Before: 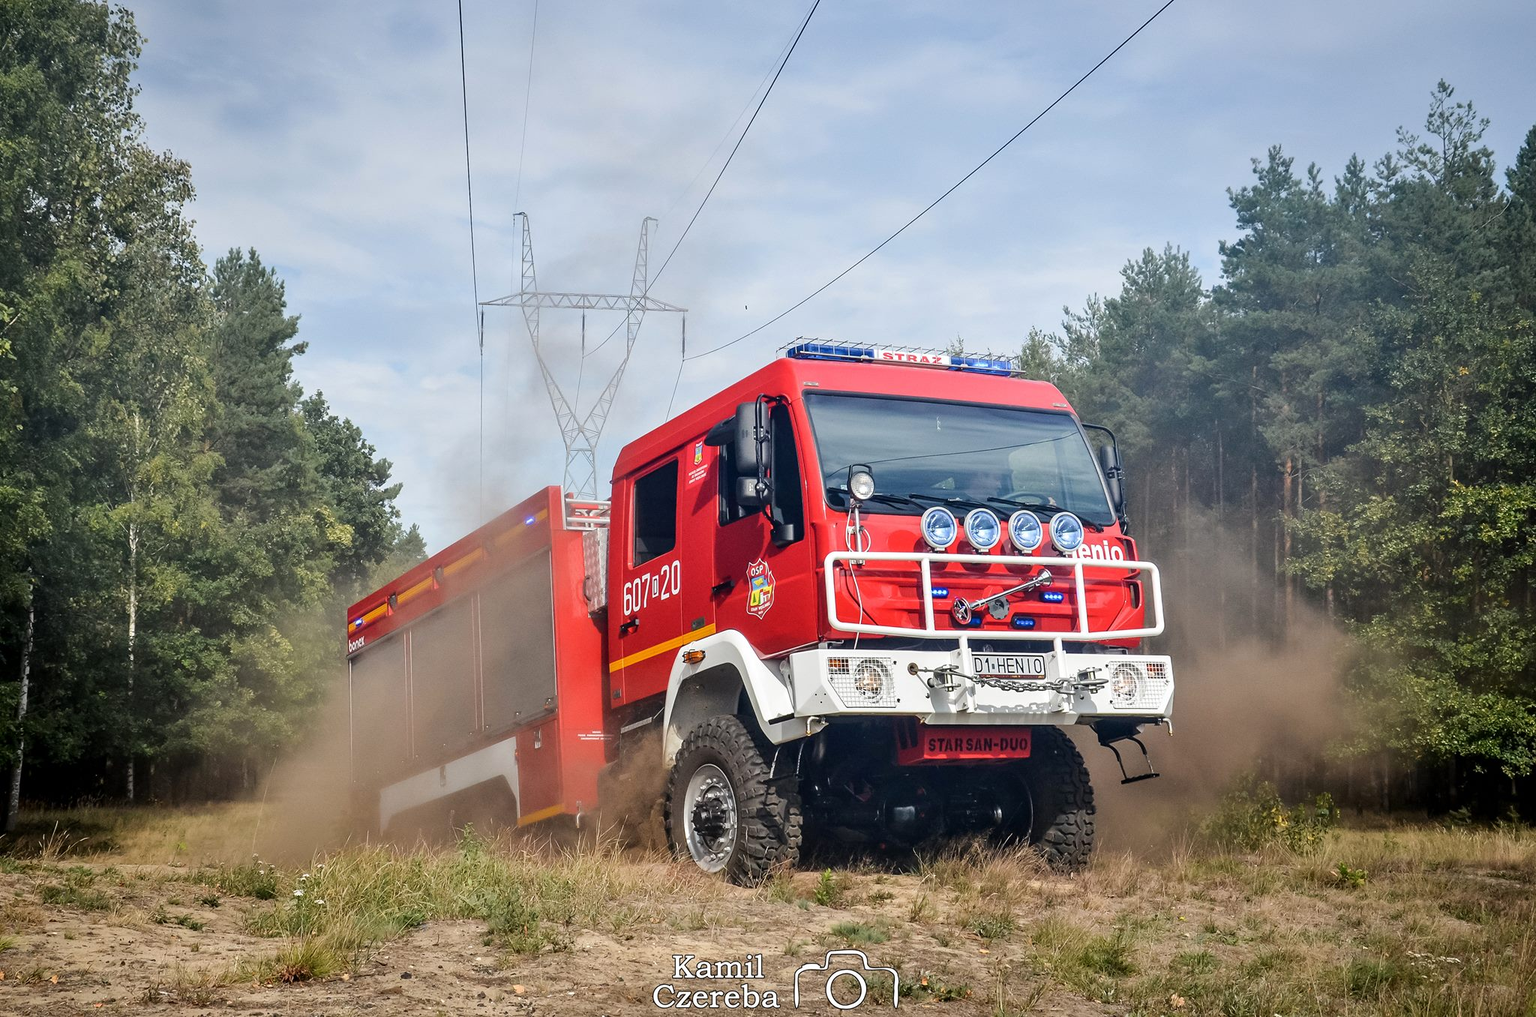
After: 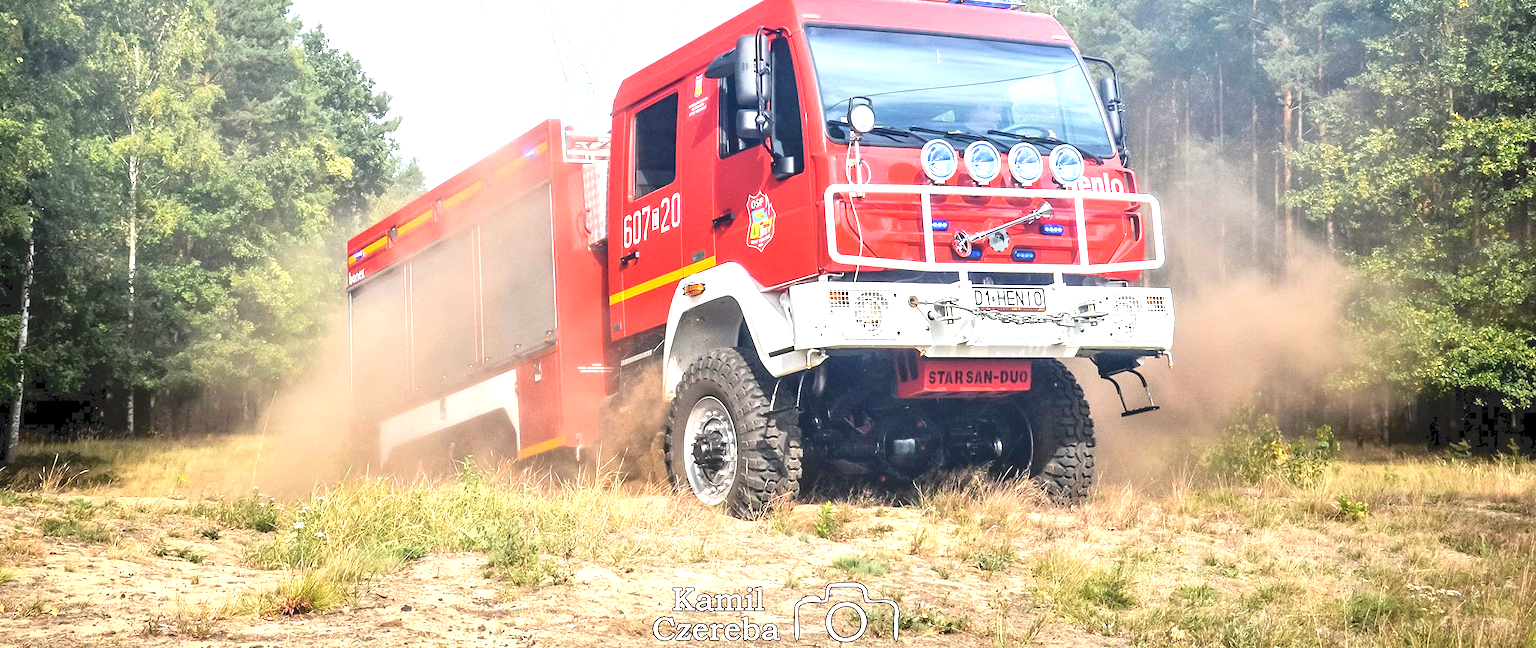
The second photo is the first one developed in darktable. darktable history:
tone curve: curves: ch0 [(0, 0) (0.003, 0.132) (0.011, 0.13) (0.025, 0.134) (0.044, 0.138) (0.069, 0.154) (0.1, 0.17) (0.136, 0.198) (0.177, 0.25) (0.224, 0.308) (0.277, 0.371) (0.335, 0.432) (0.399, 0.491) (0.468, 0.55) (0.543, 0.612) (0.623, 0.679) (0.709, 0.766) (0.801, 0.842) (0.898, 0.912) (1, 1)], color space Lab, independent channels, preserve colors none
crop and rotate: top 36.202%
exposure: exposure 1.511 EV, compensate exposure bias true, compensate highlight preservation false
